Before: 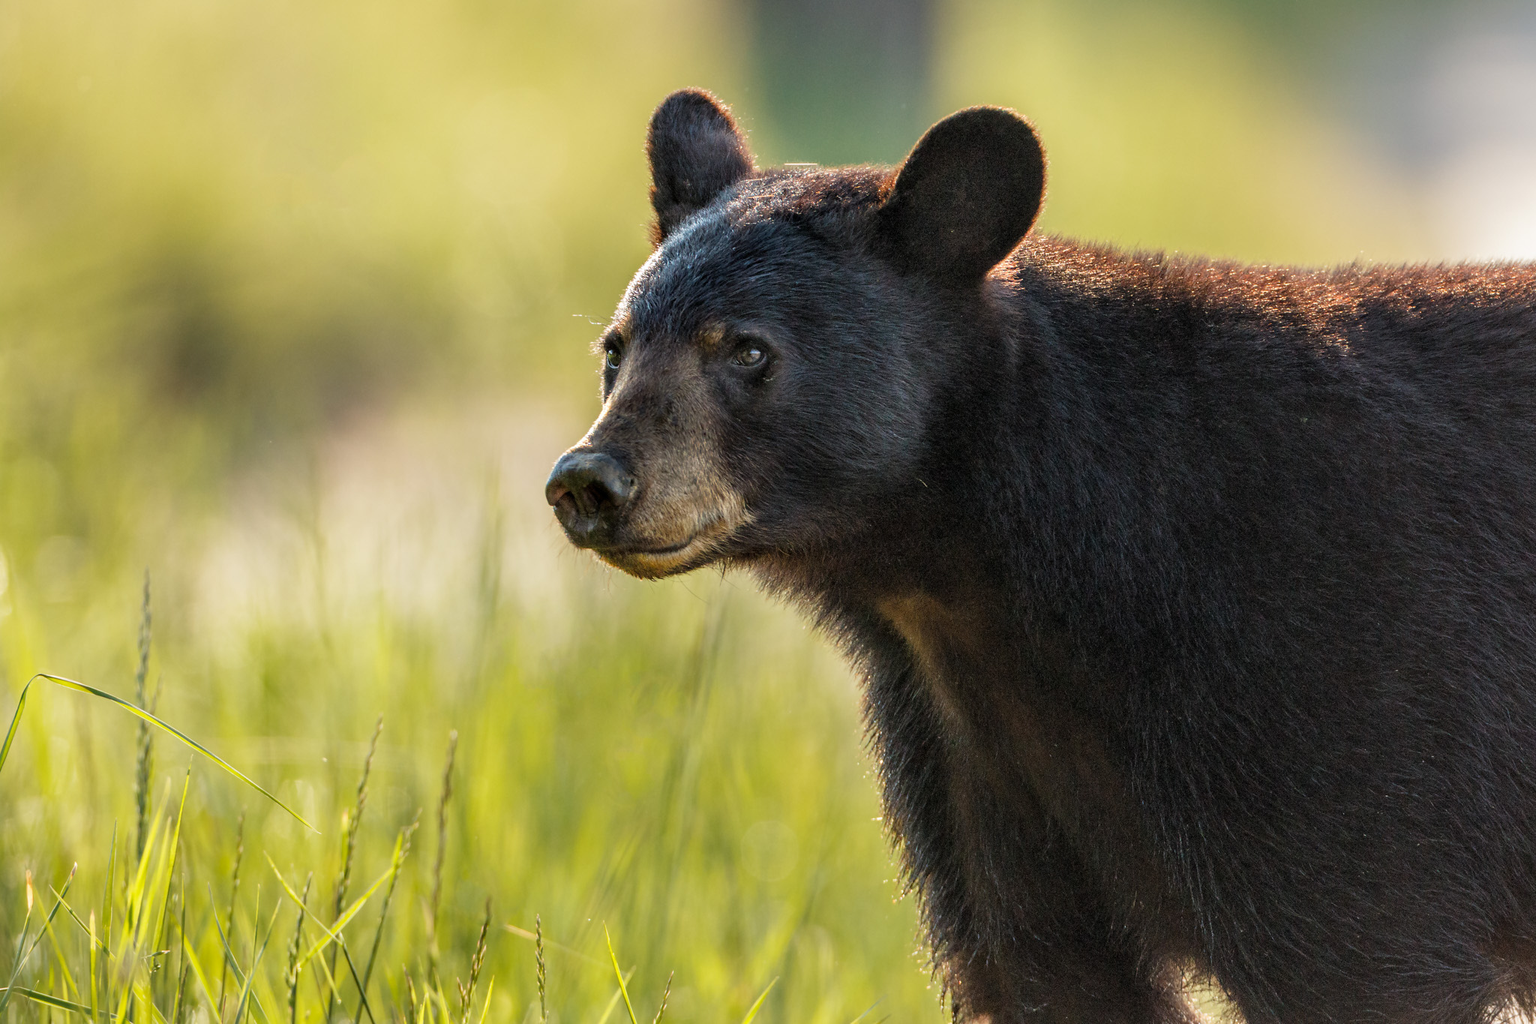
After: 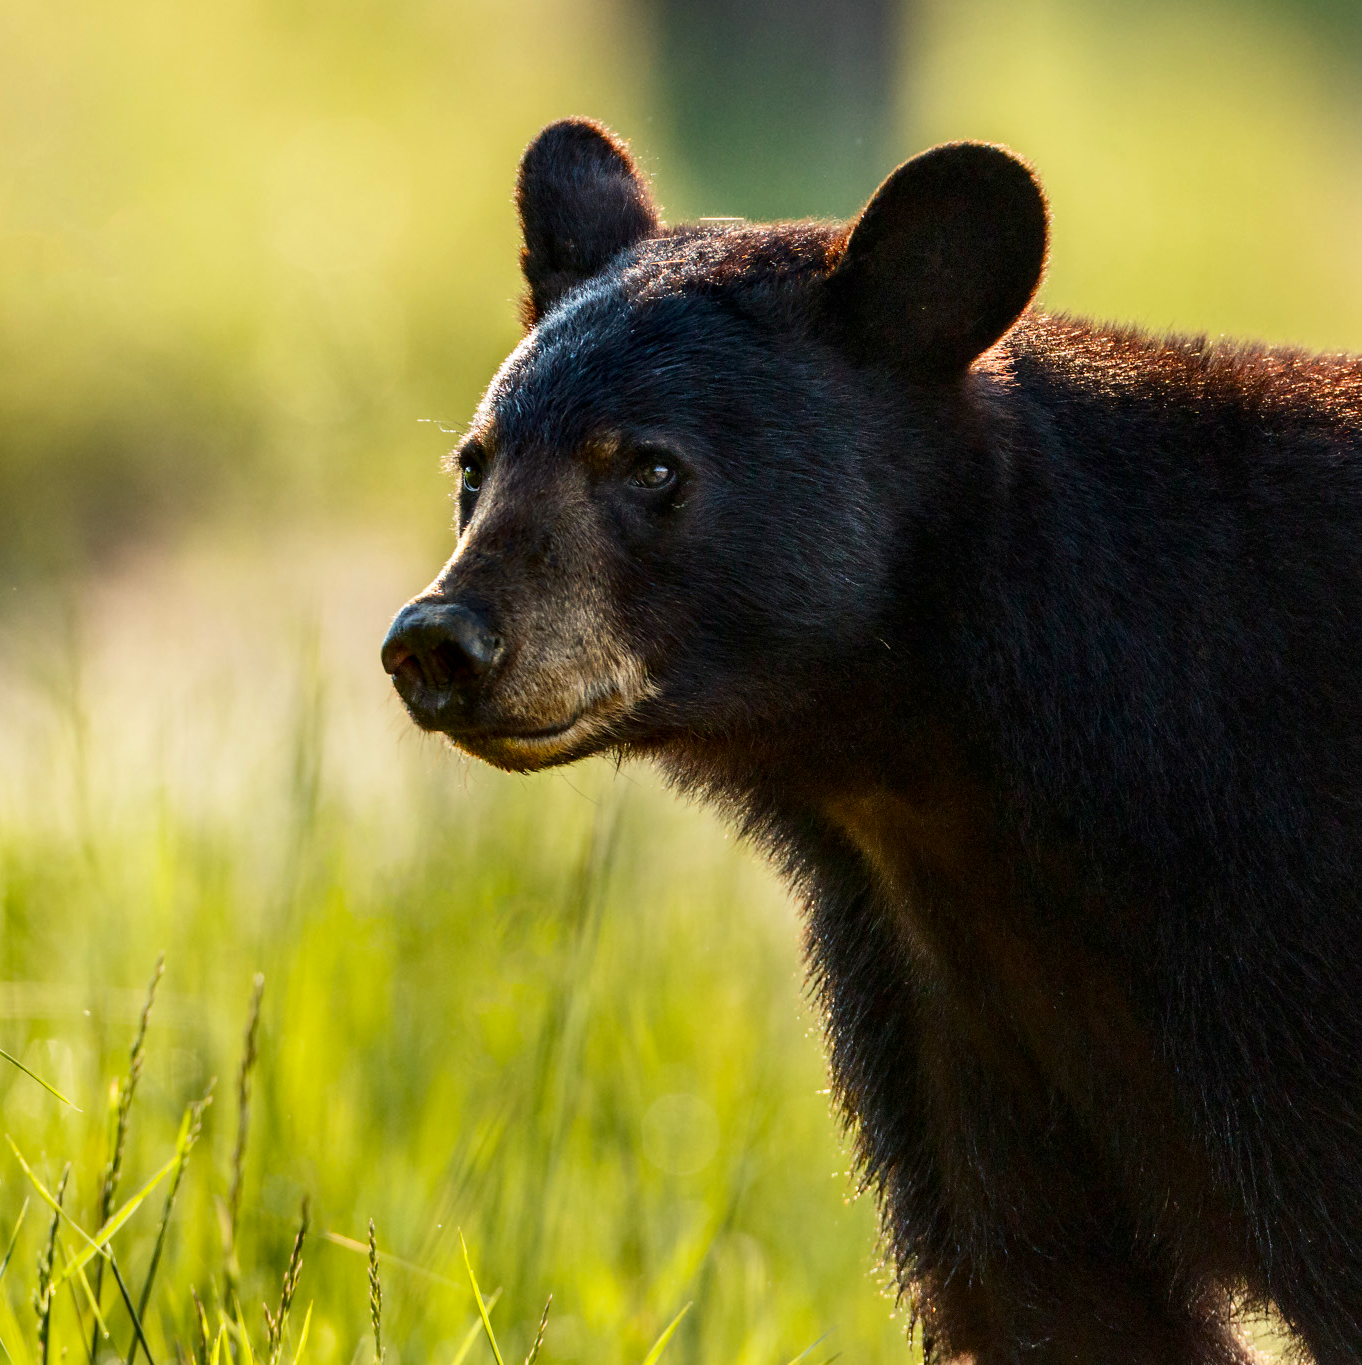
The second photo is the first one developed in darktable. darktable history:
crop: left 16.899%, right 16.556%
contrast brightness saturation: contrast 0.21, brightness -0.11, saturation 0.21
